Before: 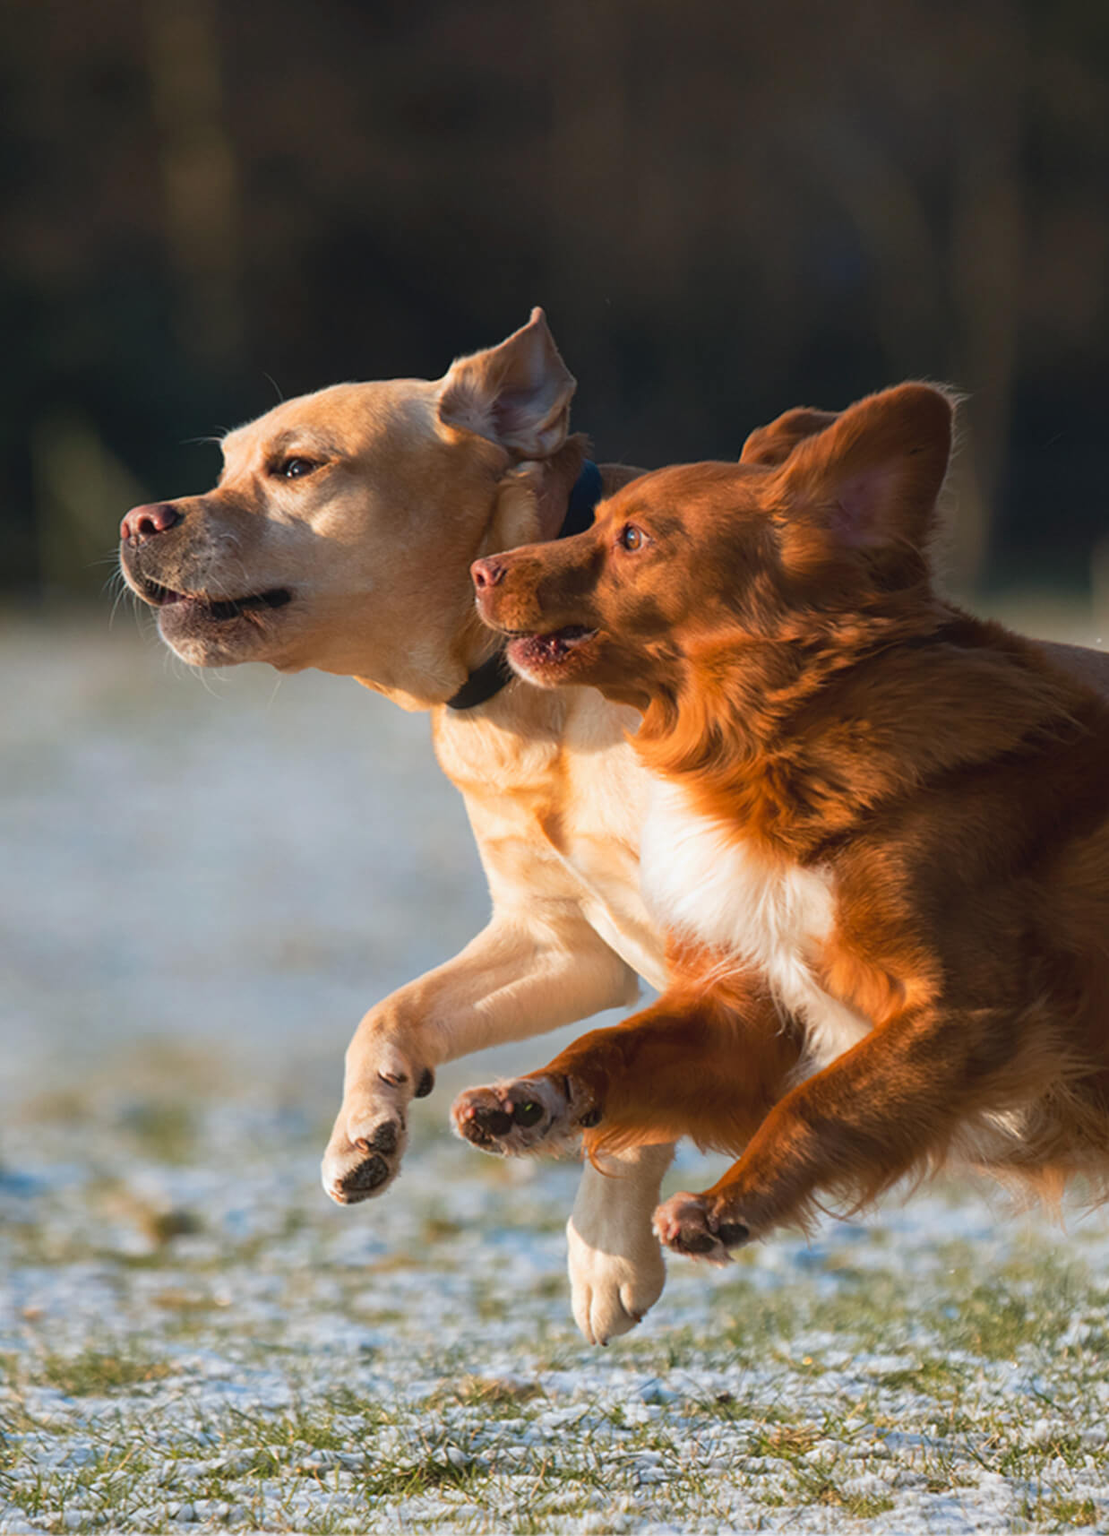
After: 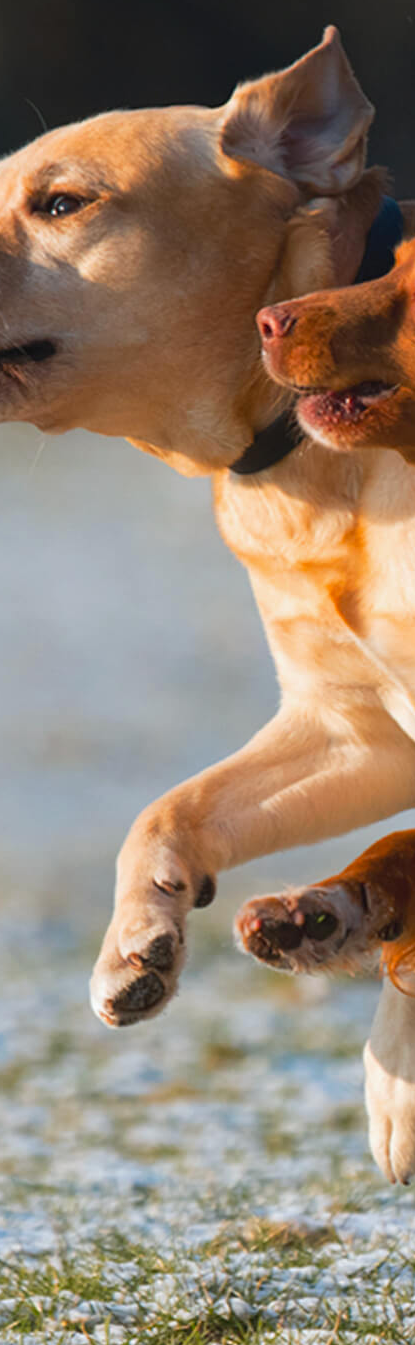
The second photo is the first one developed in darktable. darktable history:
vibrance: vibrance 60%
crop and rotate: left 21.77%, top 18.528%, right 44.676%, bottom 2.997%
